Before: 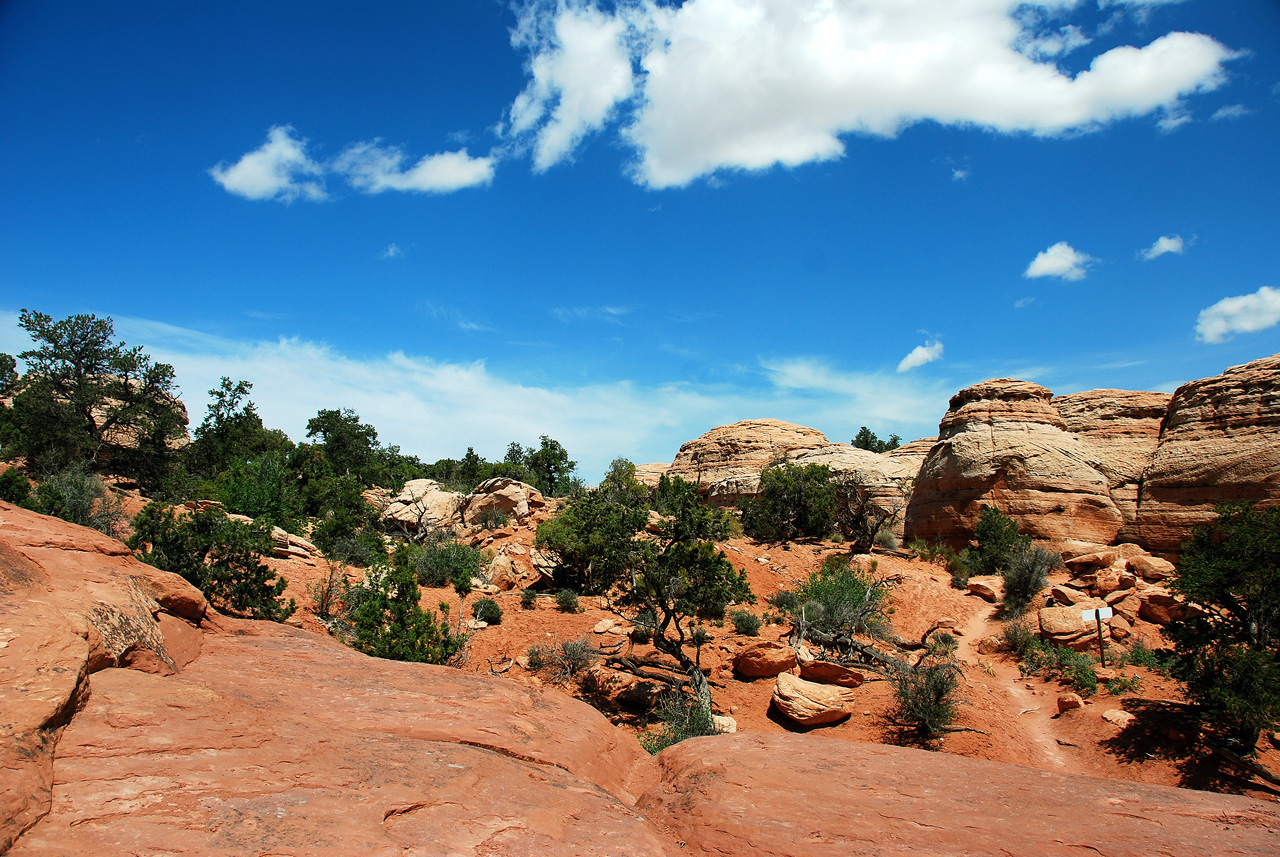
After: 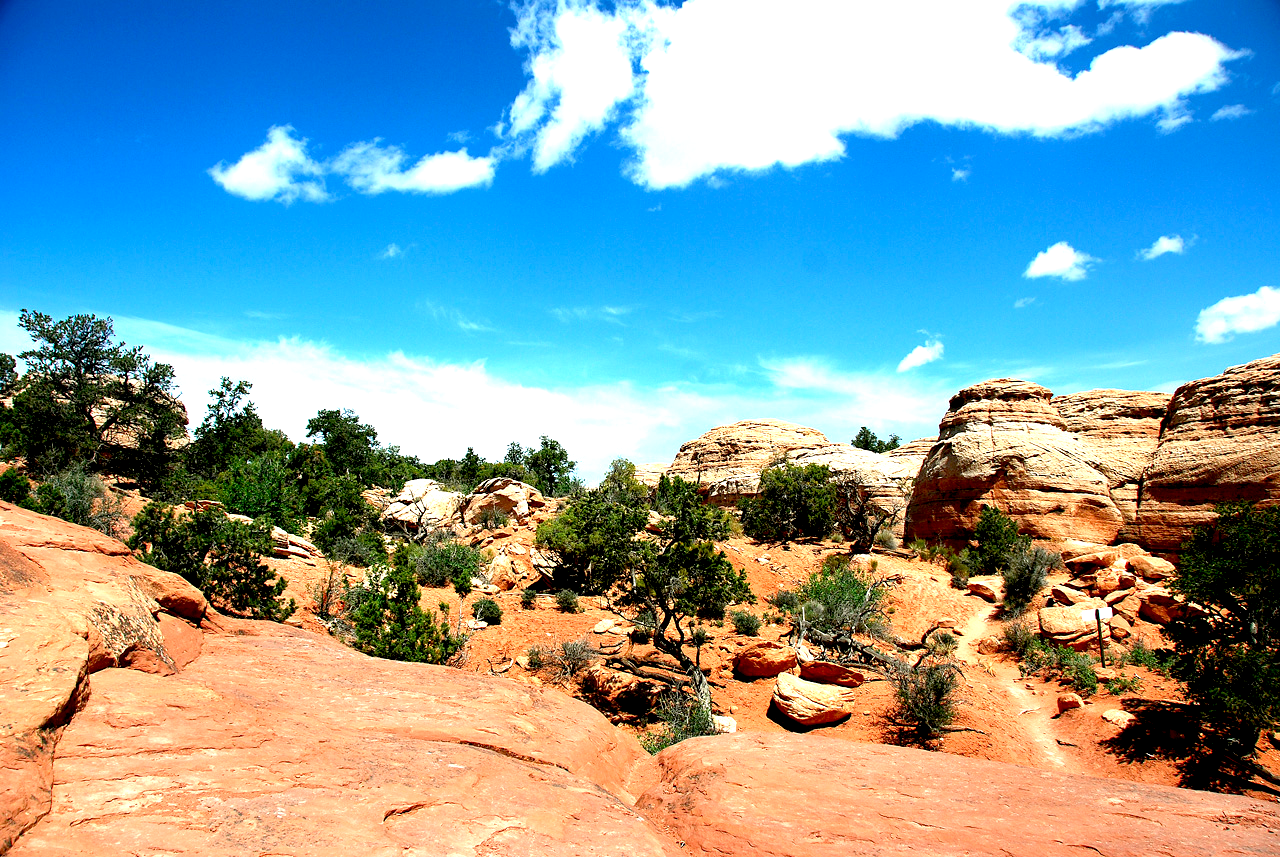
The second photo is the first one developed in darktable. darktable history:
exposure: black level correction 0.011, exposure 1.087 EV, compensate highlight preservation false
